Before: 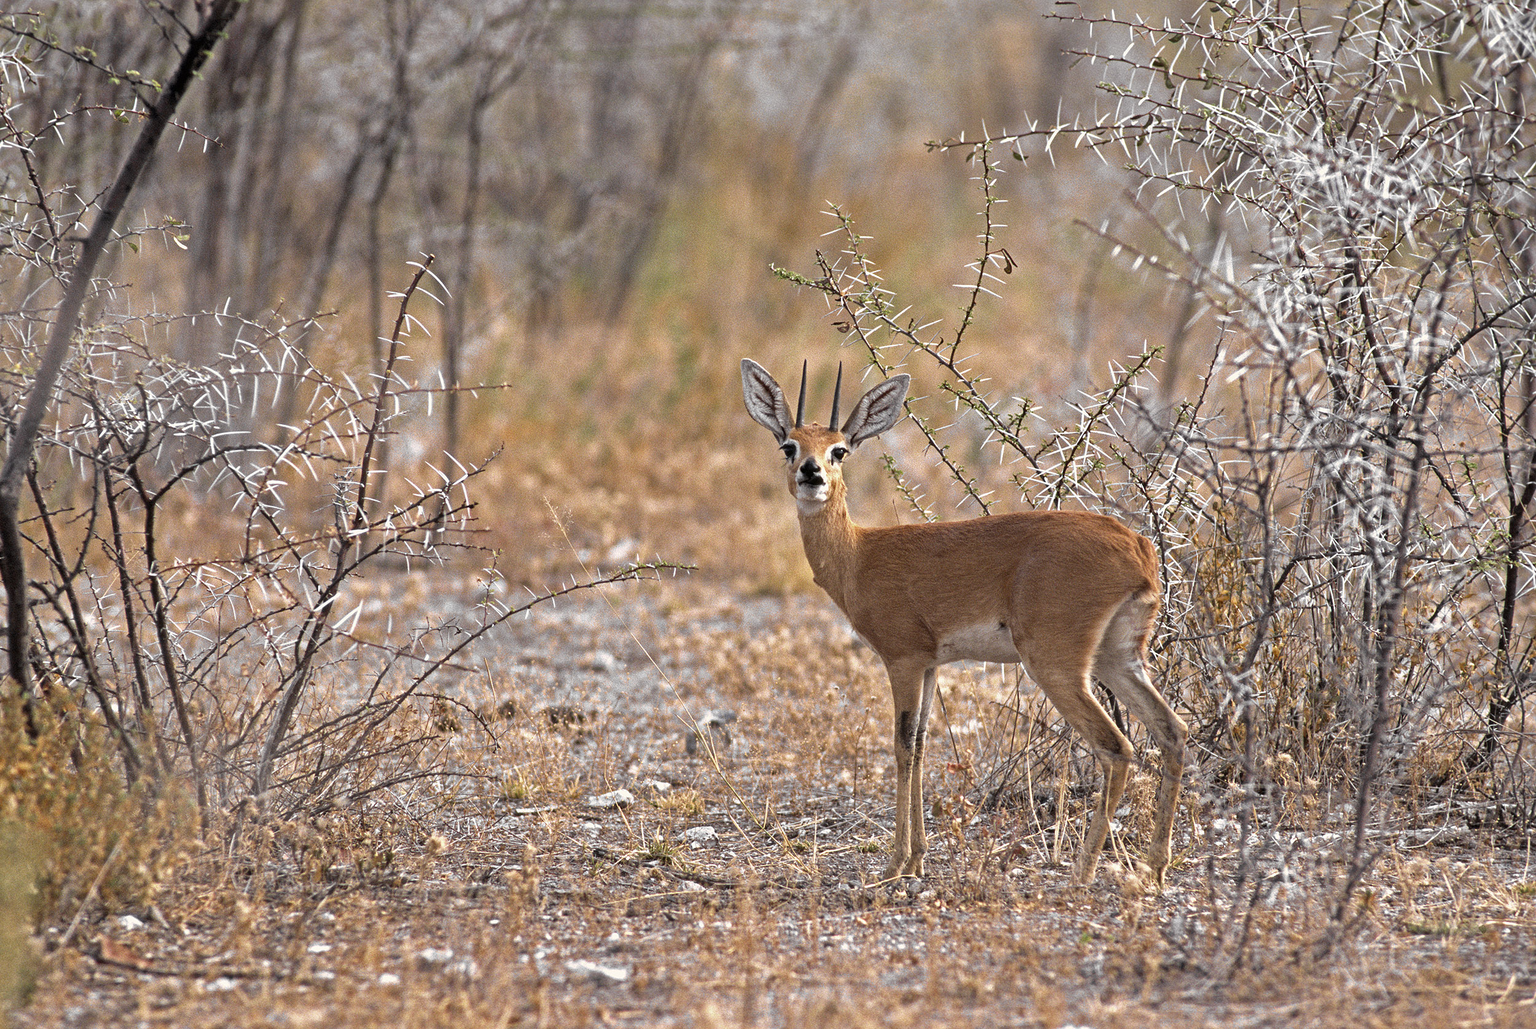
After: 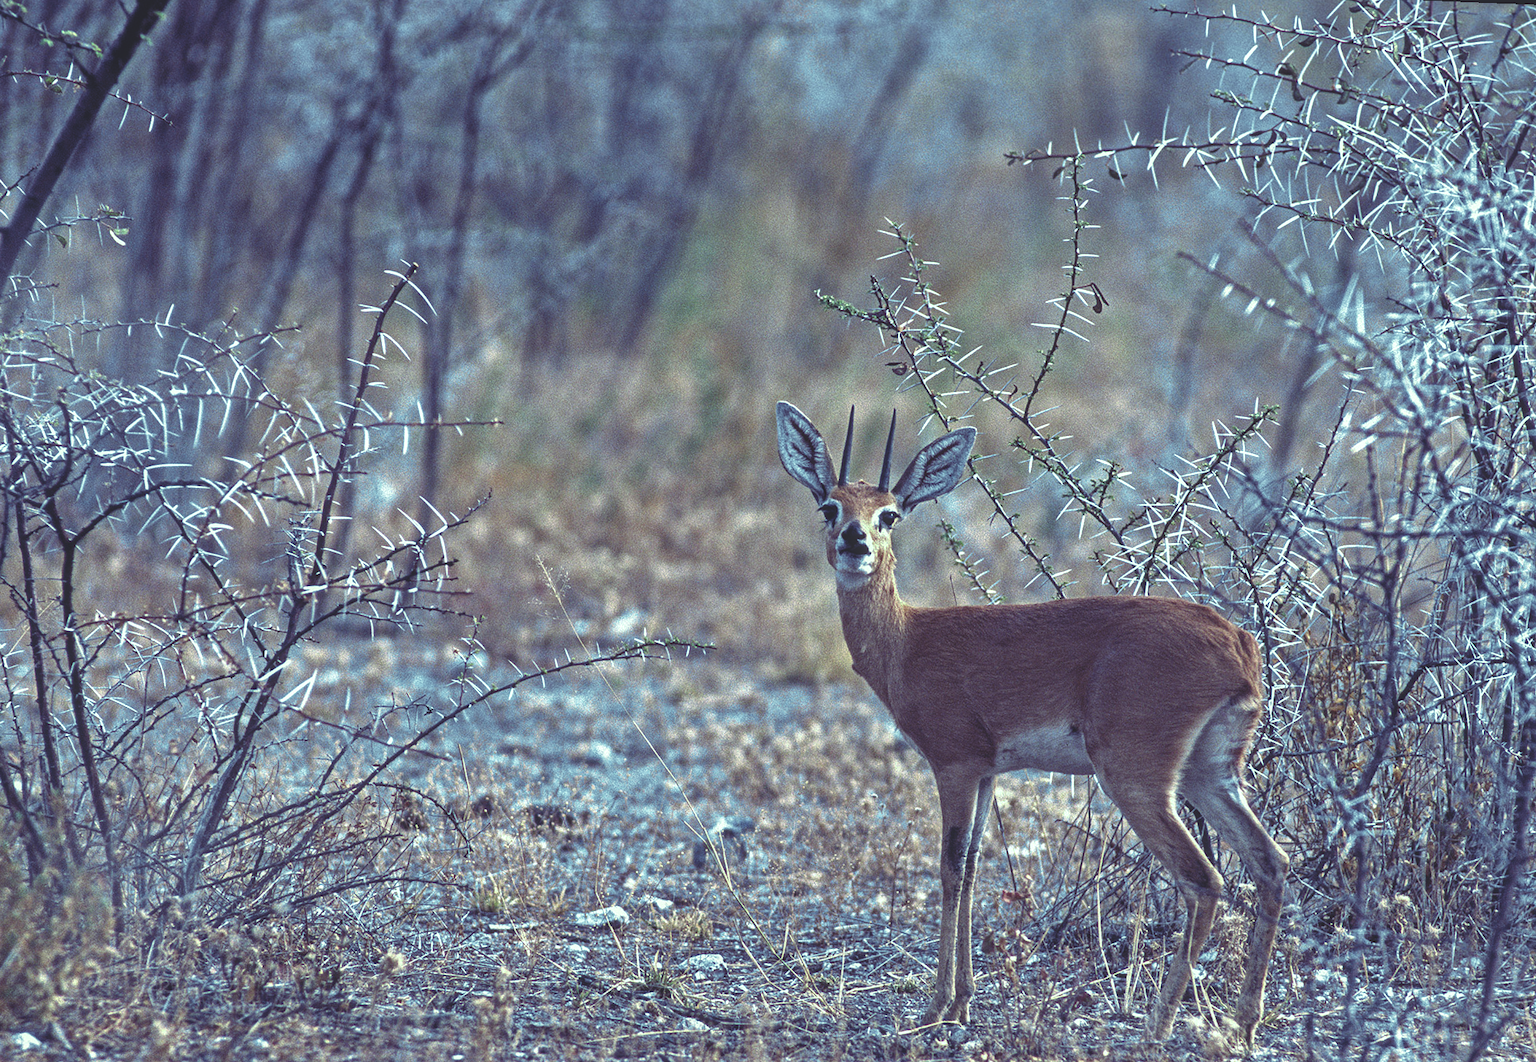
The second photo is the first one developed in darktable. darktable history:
crop and rotate: left 7.196%, top 4.574%, right 10.605%, bottom 13.178%
rgb curve: curves: ch0 [(0, 0.186) (0.314, 0.284) (0.576, 0.466) (0.805, 0.691) (0.936, 0.886)]; ch1 [(0, 0.186) (0.314, 0.284) (0.581, 0.534) (0.771, 0.746) (0.936, 0.958)]; ch2 [(0, 0.216) (0.275, 0.39) (1, 1)], mode RGB, independent channels, compensate middle gray true, preserve colors none
local contrast: on, module defaults
rotate and perspective: rotation 2.27°, automatic cropping off
